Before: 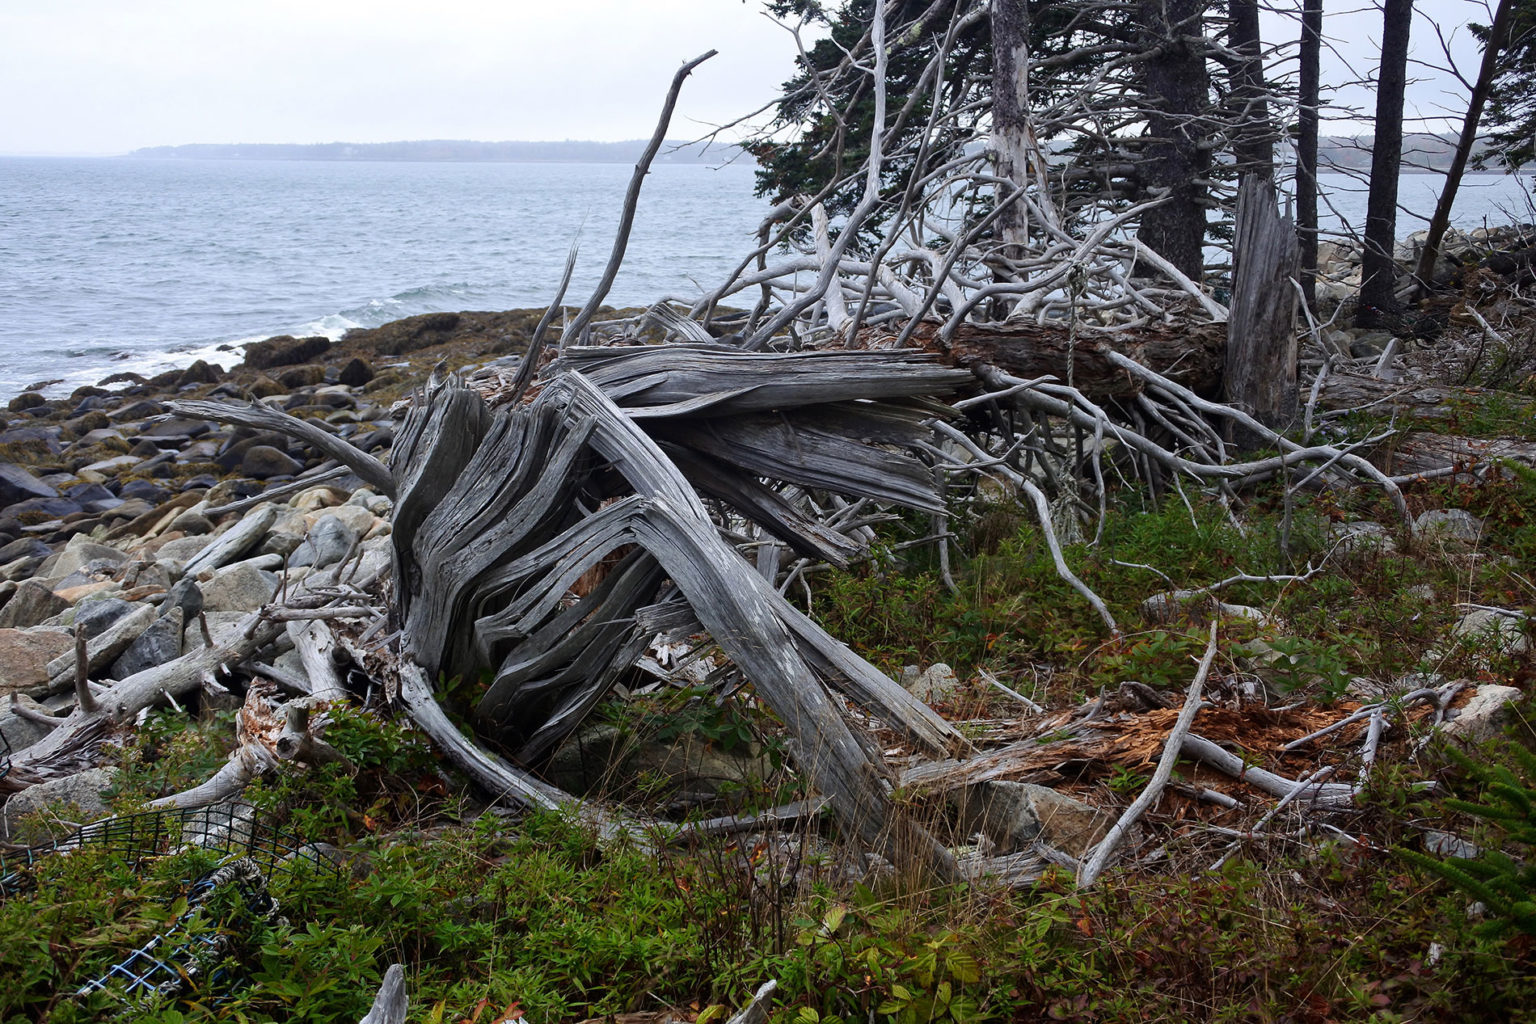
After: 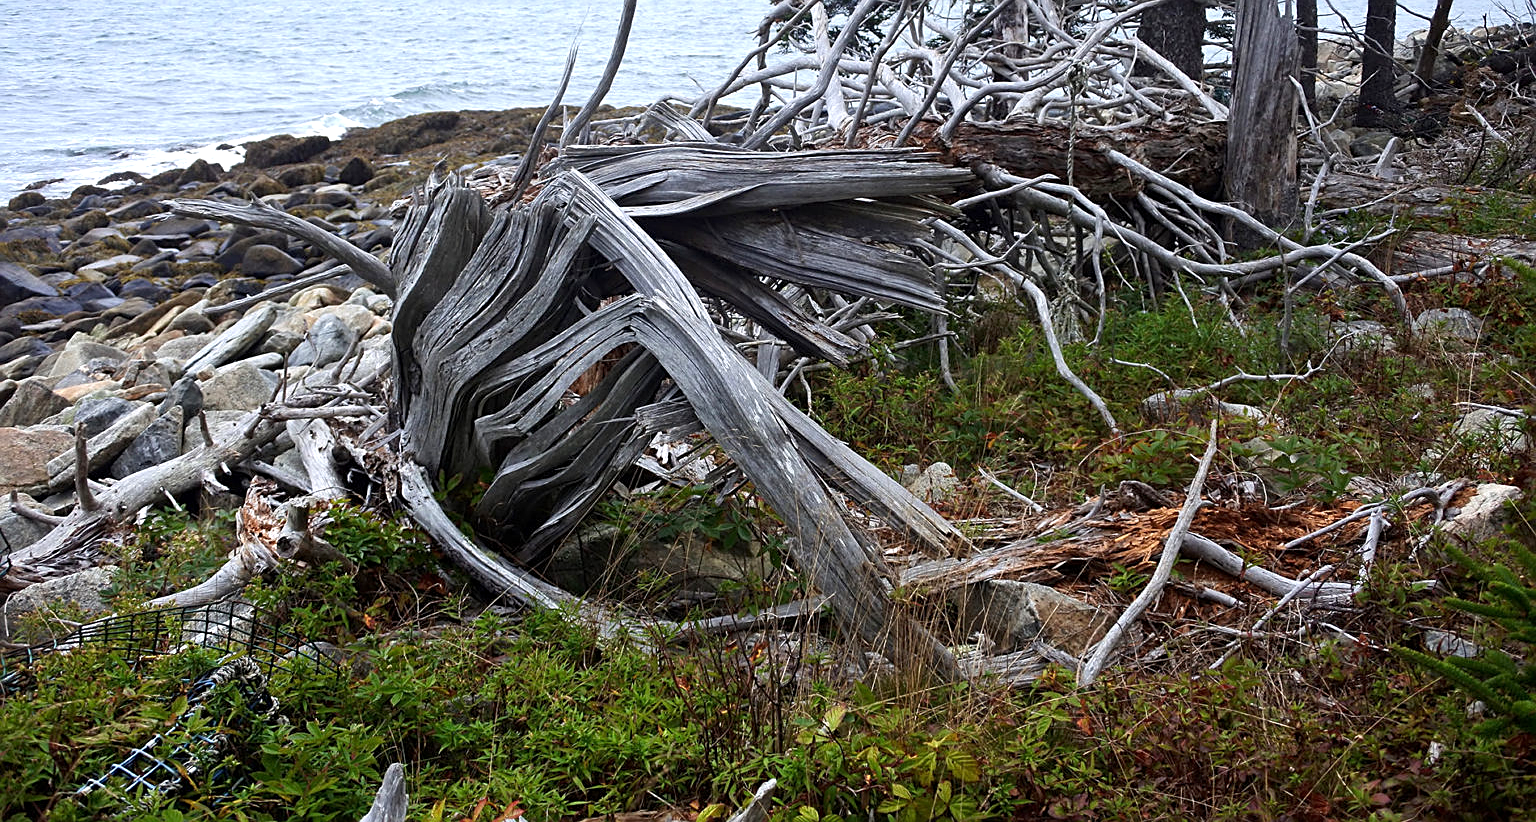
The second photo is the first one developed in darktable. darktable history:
exposure: black level correction 0.001, exposure 0.499 EV, compensate highlight preservation false
sharpen: on, module defaults
crop and rotate: top 19.668%
